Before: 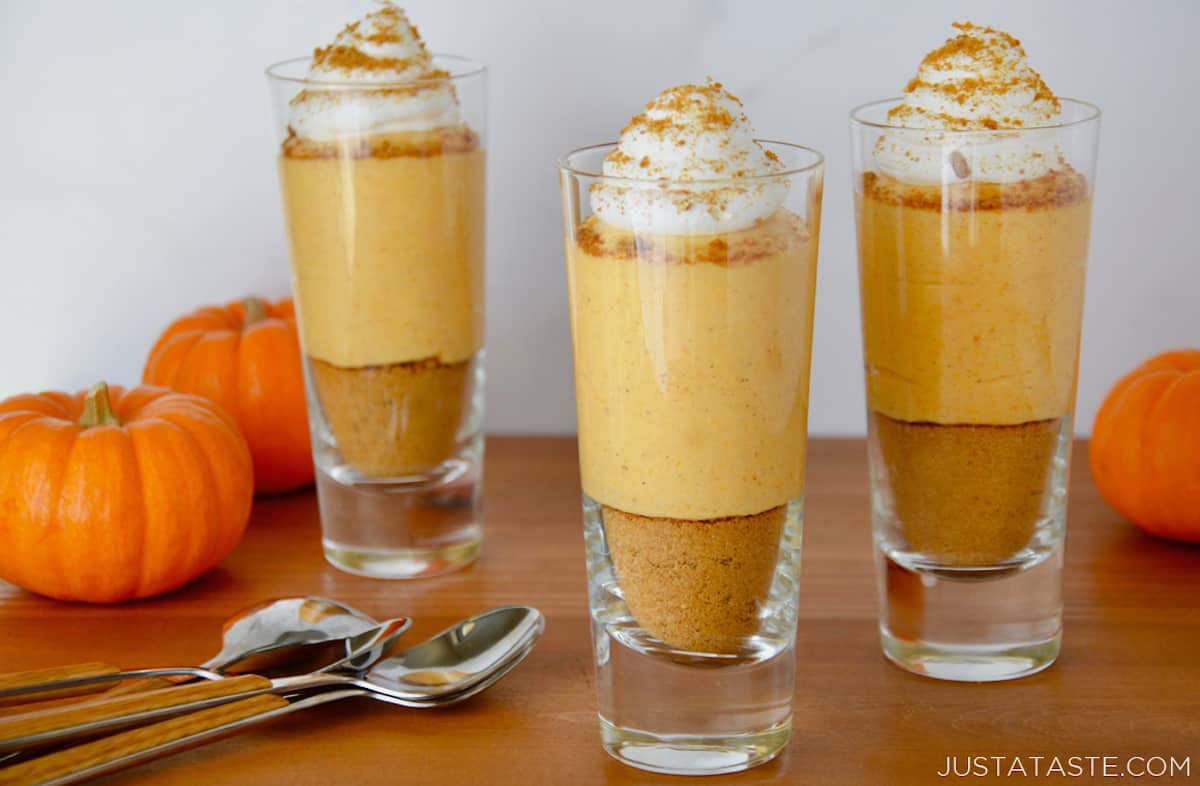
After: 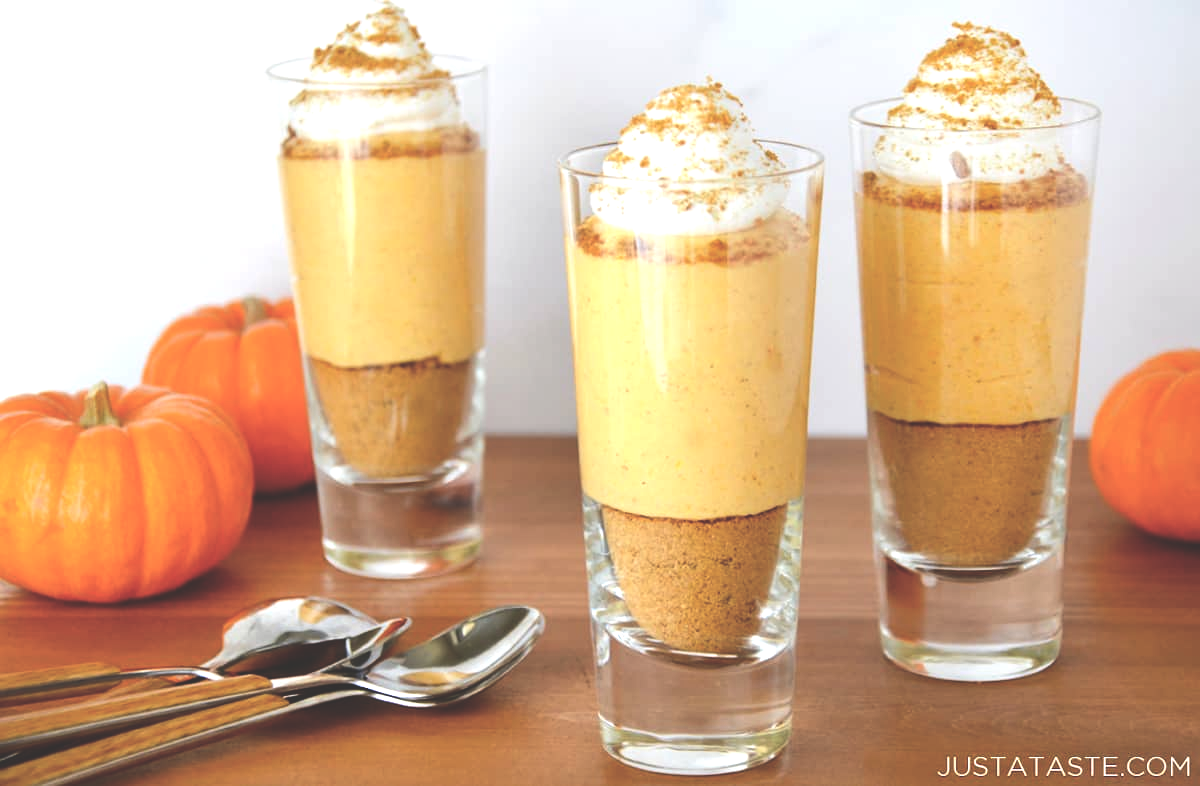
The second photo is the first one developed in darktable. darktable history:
tone equalizer: -8 EV -0.75 EV, -7 EV -0.7 EV, -6 EV -0.6 EV, -5 EV -0.4 EV, -3 EV 0.4 EV, -2 EV 0.6 EV, -1 EV 0.7 EV, +0 EV 0.75 EV, edges refinement/feathering 500, mask exposure compensation -1.57 EV, preserve details no
exposure: black level correction -0.041, exposure 0.064 EV, compensate highlight preservation false
